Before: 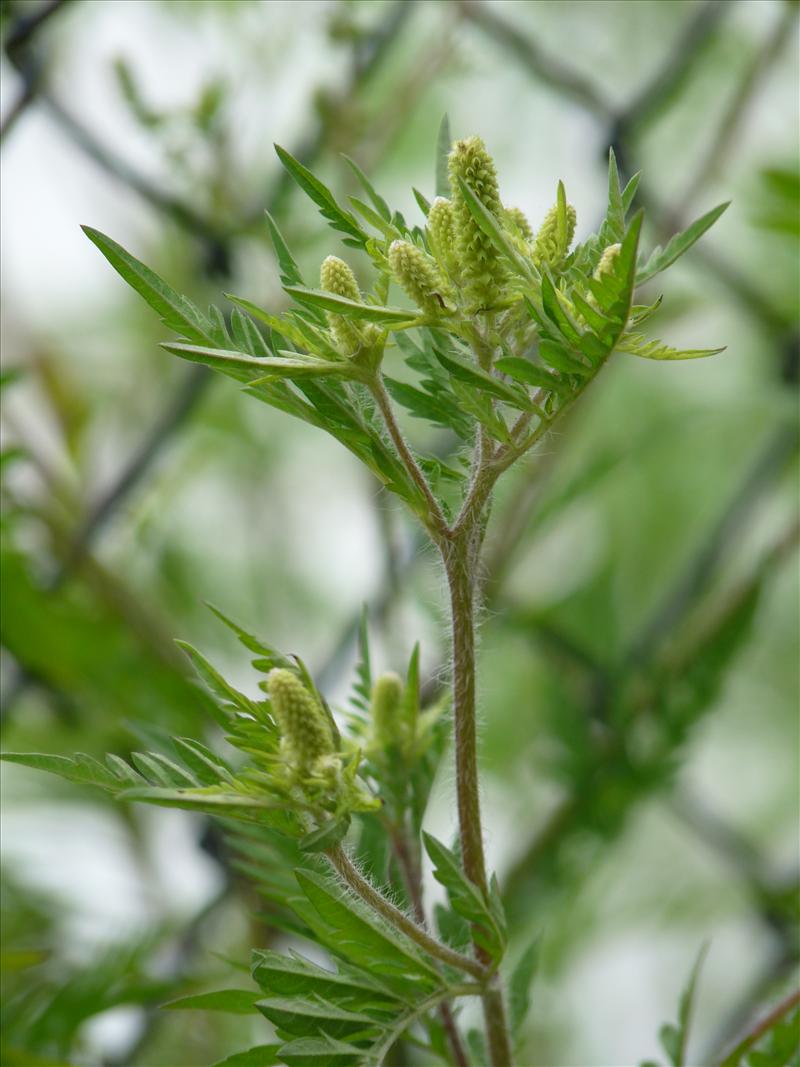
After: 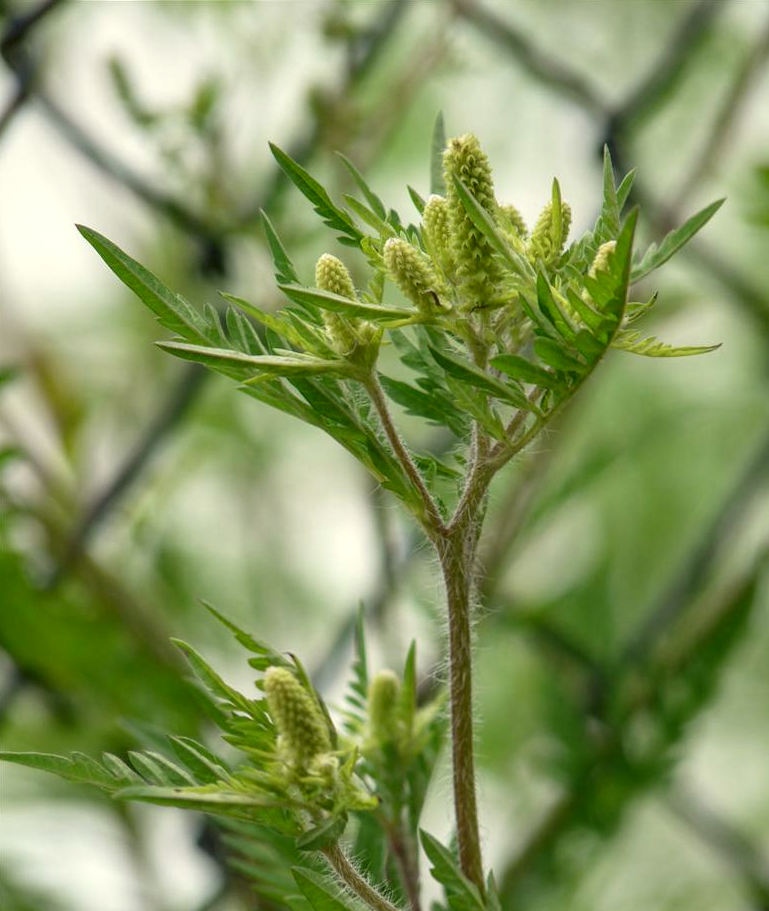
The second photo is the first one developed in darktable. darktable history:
crop and rotate: angle 0.2°, left 0.275%, right 3.127%, bottom 14.18%
local contrast: detail 130%
white balance: red 1.029, blue 0.92
